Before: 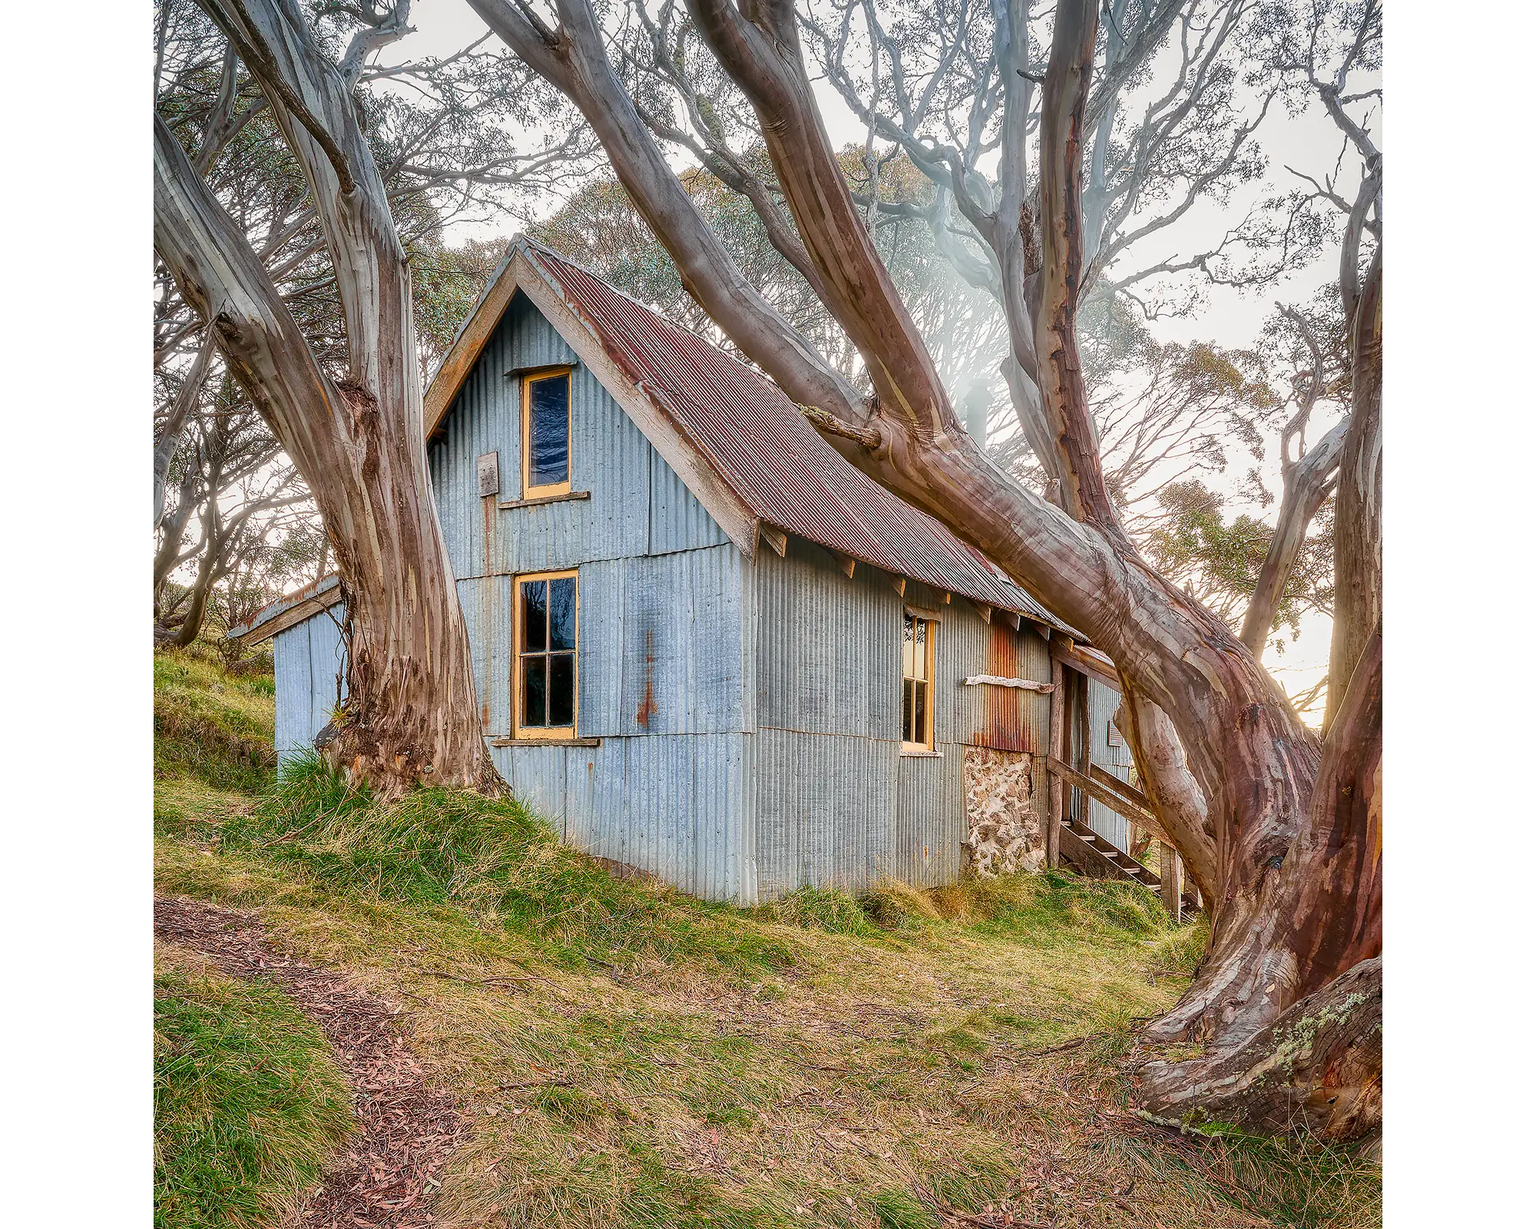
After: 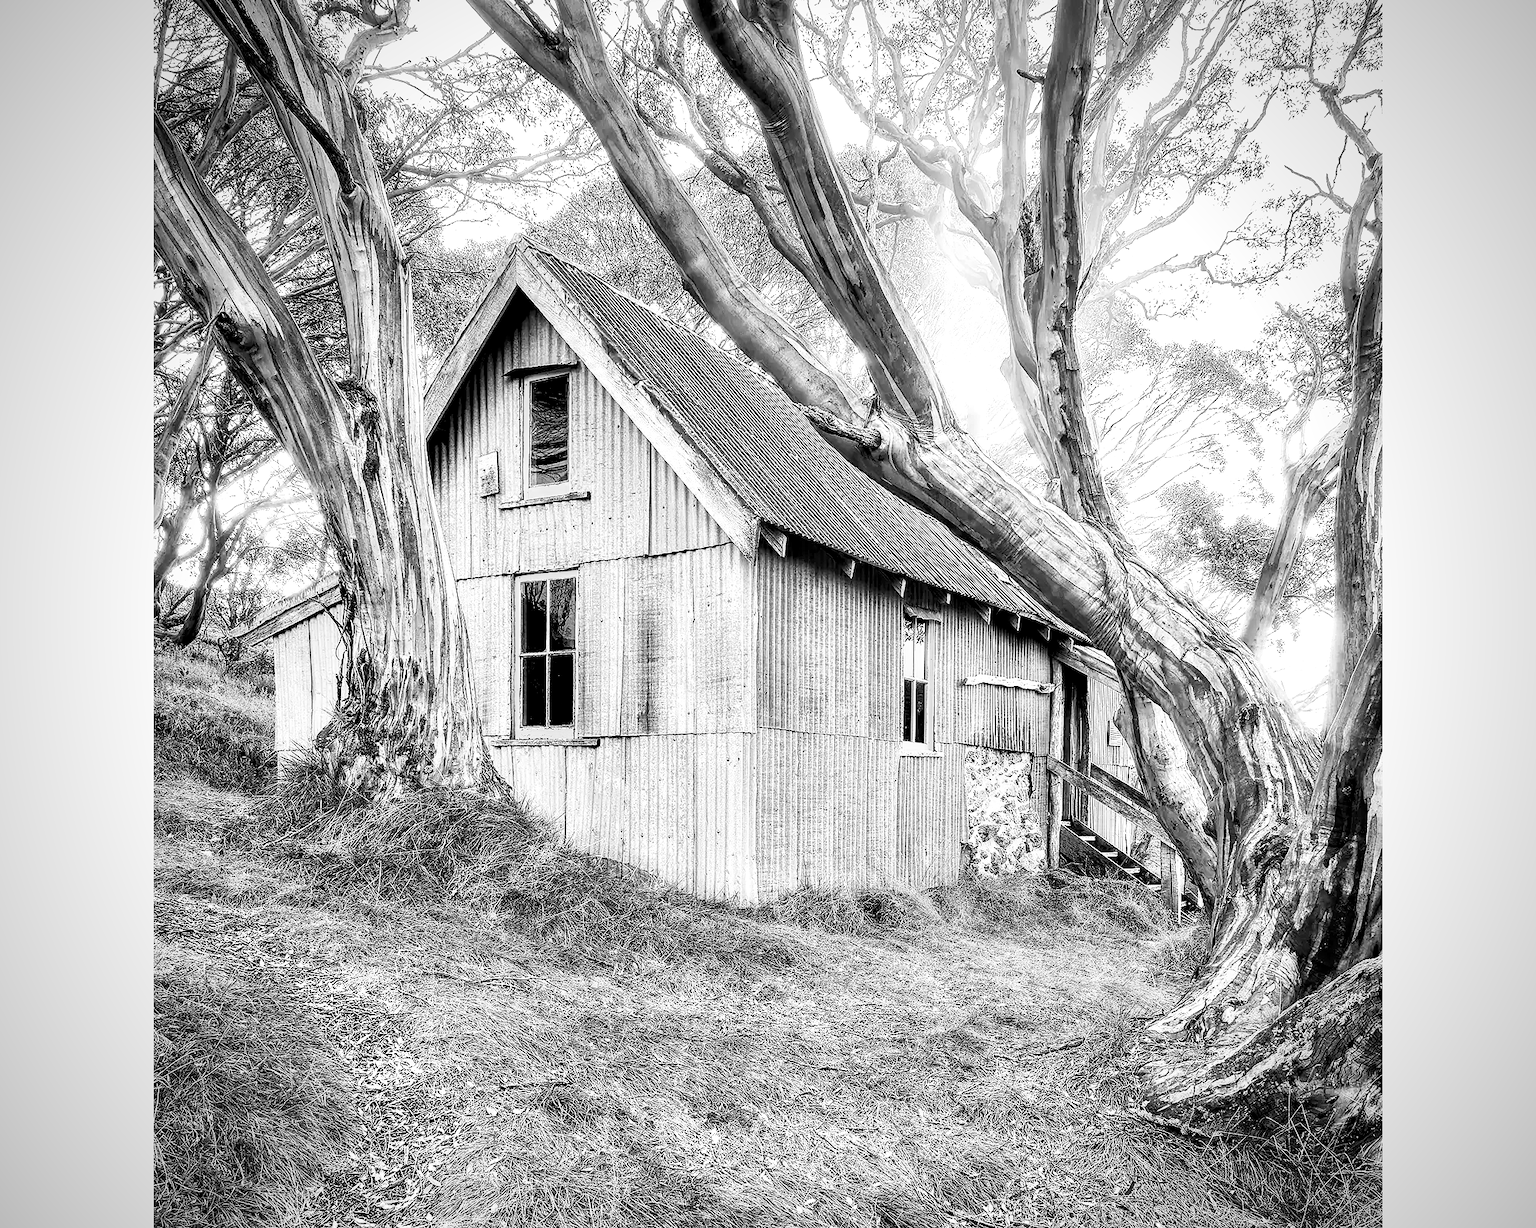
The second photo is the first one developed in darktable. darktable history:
tone equalizer: -8 EV -1.1 EV, -7 EV -1.01 EV, -6 EV -0.873 EV, -5 EV -0.609 EV, -3 EV 0.56 EV, -2 EV 0.865 EV, -1 EV 0.994 EV, +0 EV 1.06 EV, edges refinement/feathering 500, mask exposure compensation -1.57 EV, preserve details no
color zones: curves: ch0 [(0.004, 0.588) (0.116, 0.636) (0.259, 0.476) (0.423, 0.464) (0.75, 0.5)]; ch1 [(0, 0) (0.143, 0) (0.286, 0) (0.429, 0) (0.571, 0) (0.714, 0) (0.857, 0)], mix 28.1%
color balance rgb: global offset › luminance -0.867%, linear chroma grading › global chroma 0.493%, perceptual saturation grading › global saturation 29.894%
velvia: on, module defaults
base curve: curves: ch0 [(0, 0) (0.204, 0.334) (0.55, 0.733) (1, 1)], preserve colors none
vignetting: fall-off start 74.26%, fall-off radius 65.94%, brightness -0.623, saturation -0.67
local contrast: highlights 103%, shadows 101%, detail 120%, midtone range 0.2
